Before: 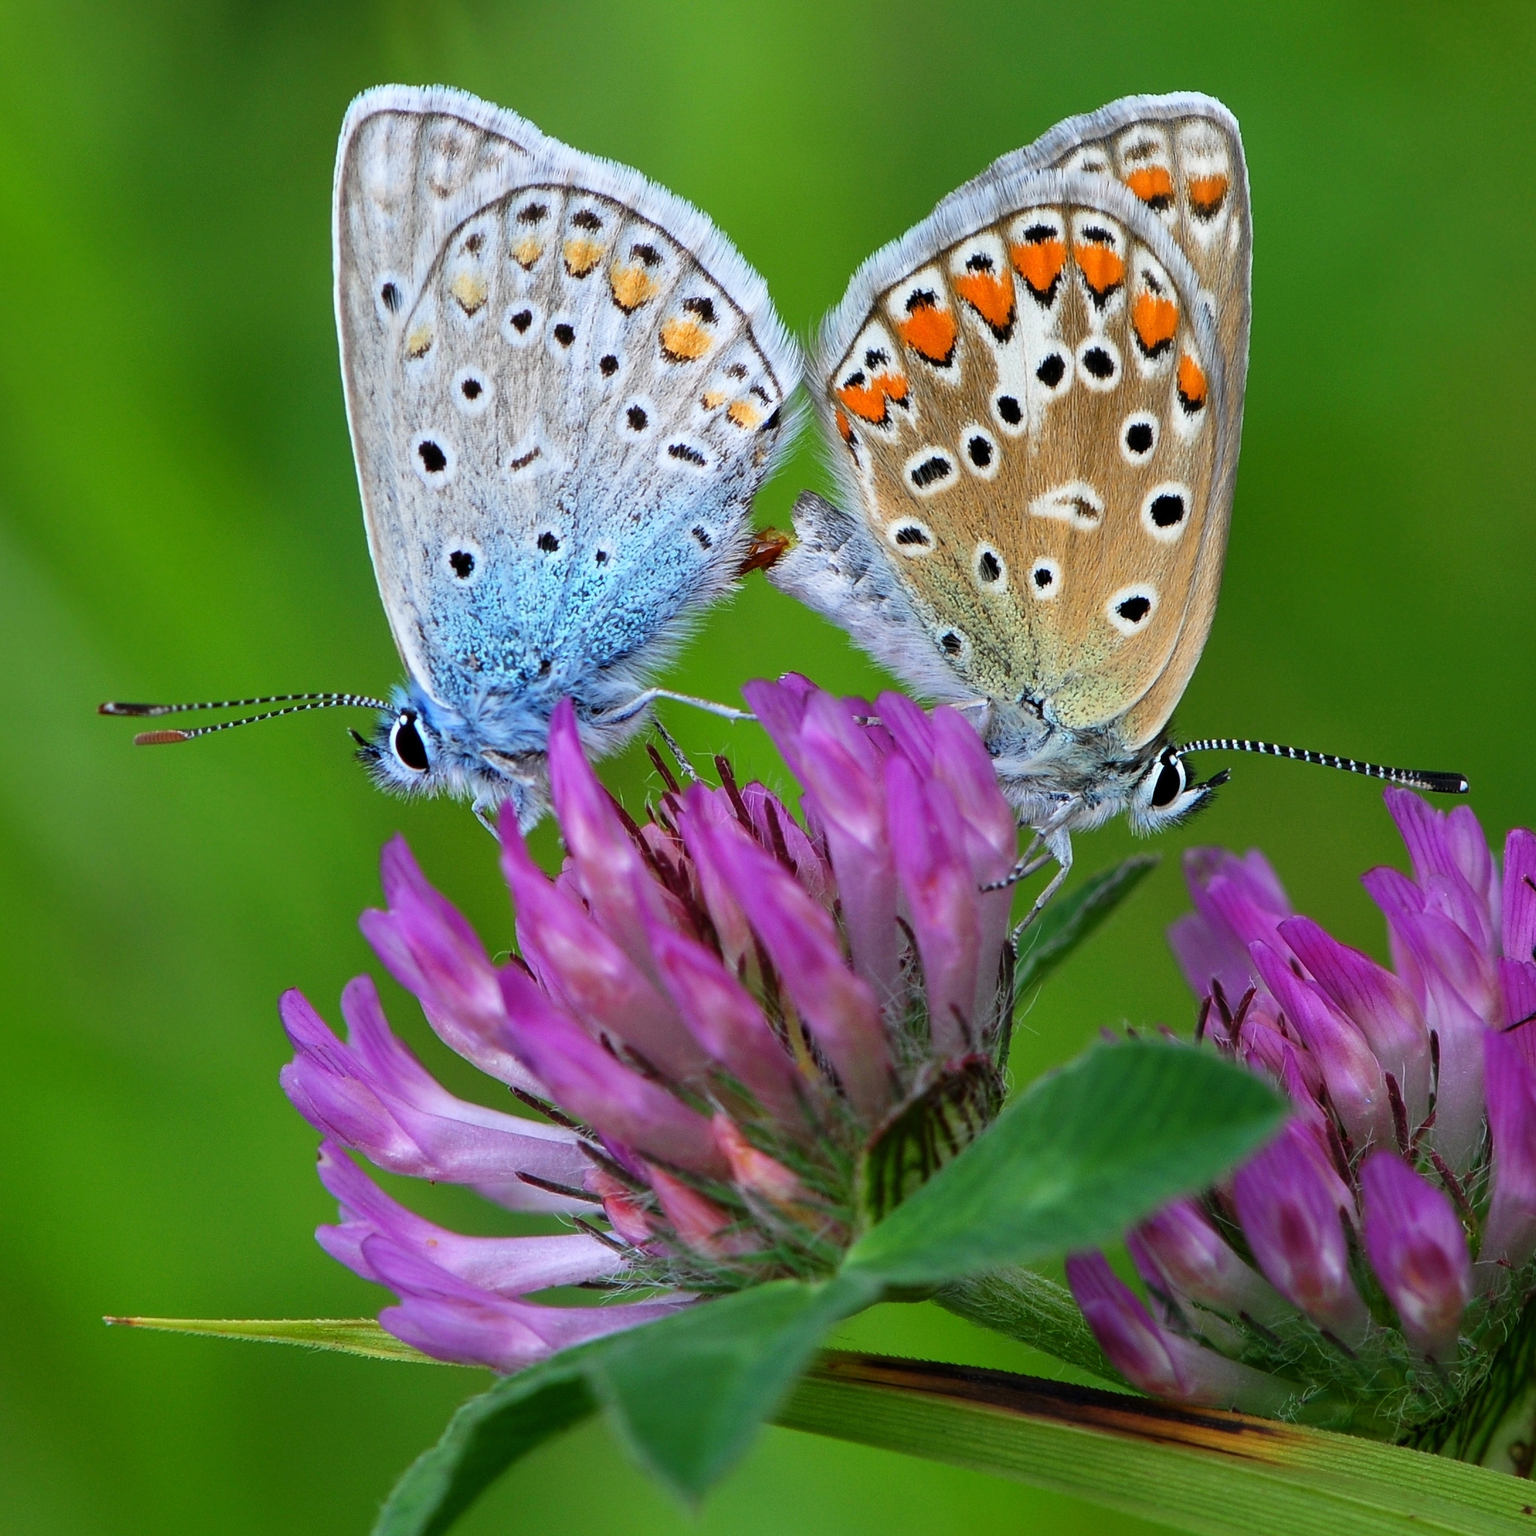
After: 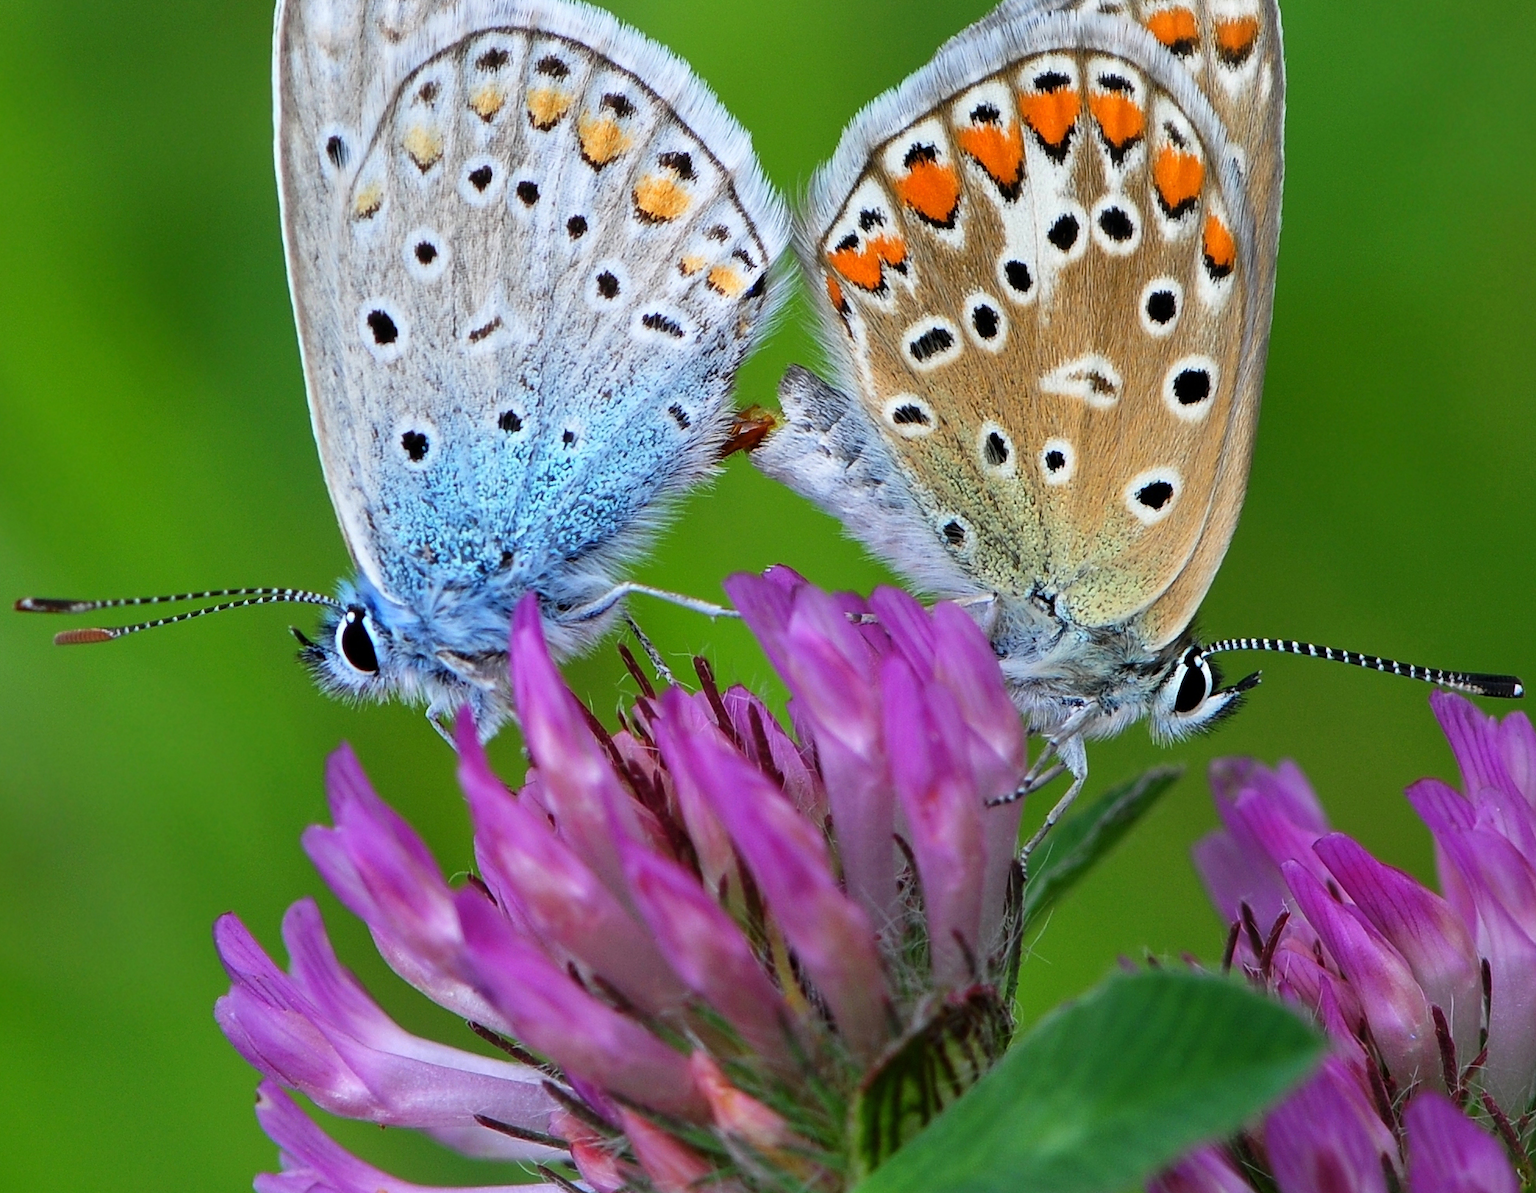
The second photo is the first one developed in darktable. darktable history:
tone equalizer: on, module defaults
crop: left 5.569%, top 10.409%, right 3.585%, bottom 18.966%
